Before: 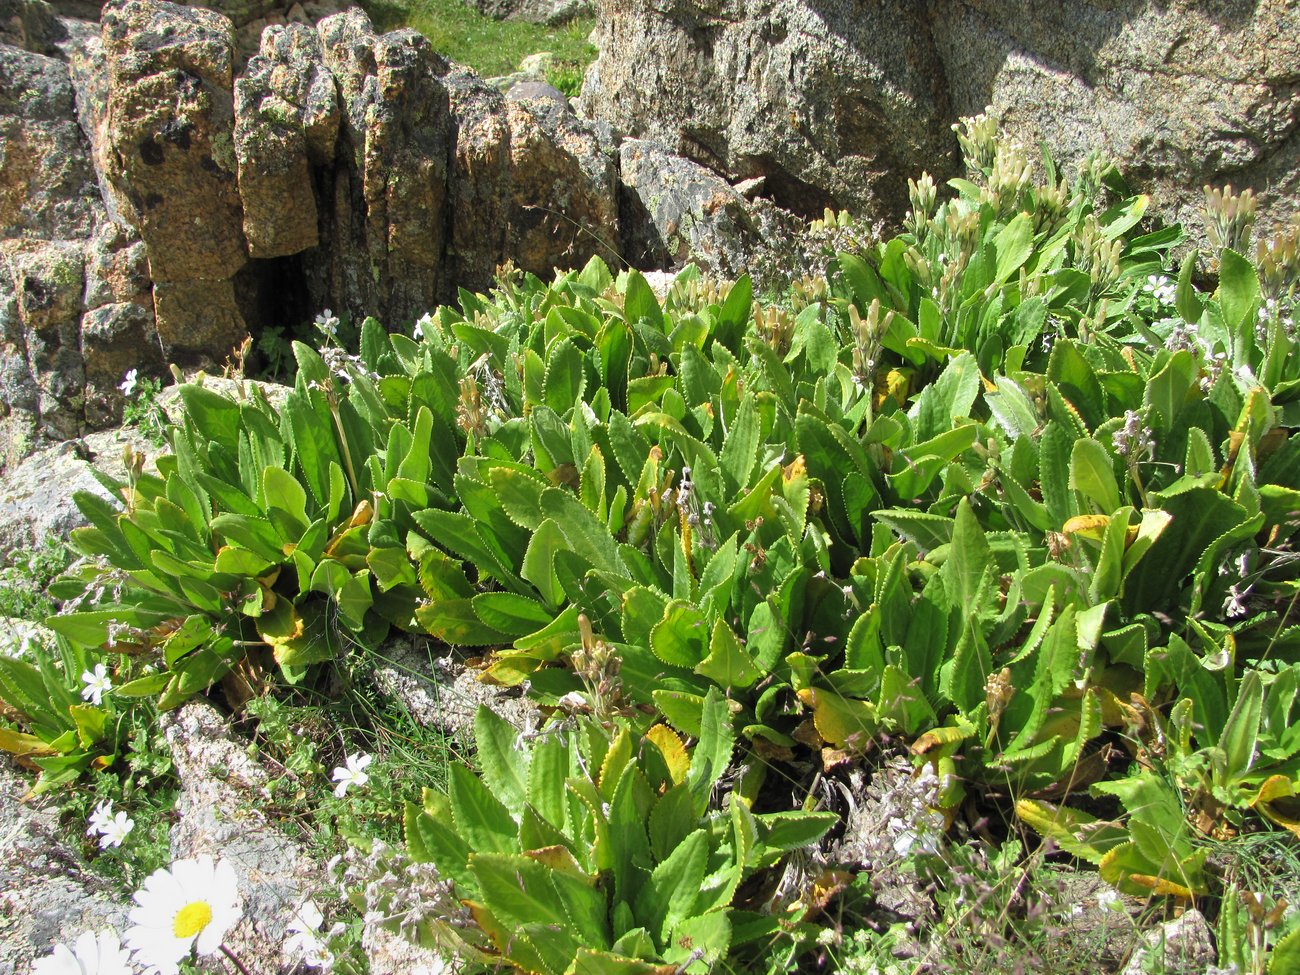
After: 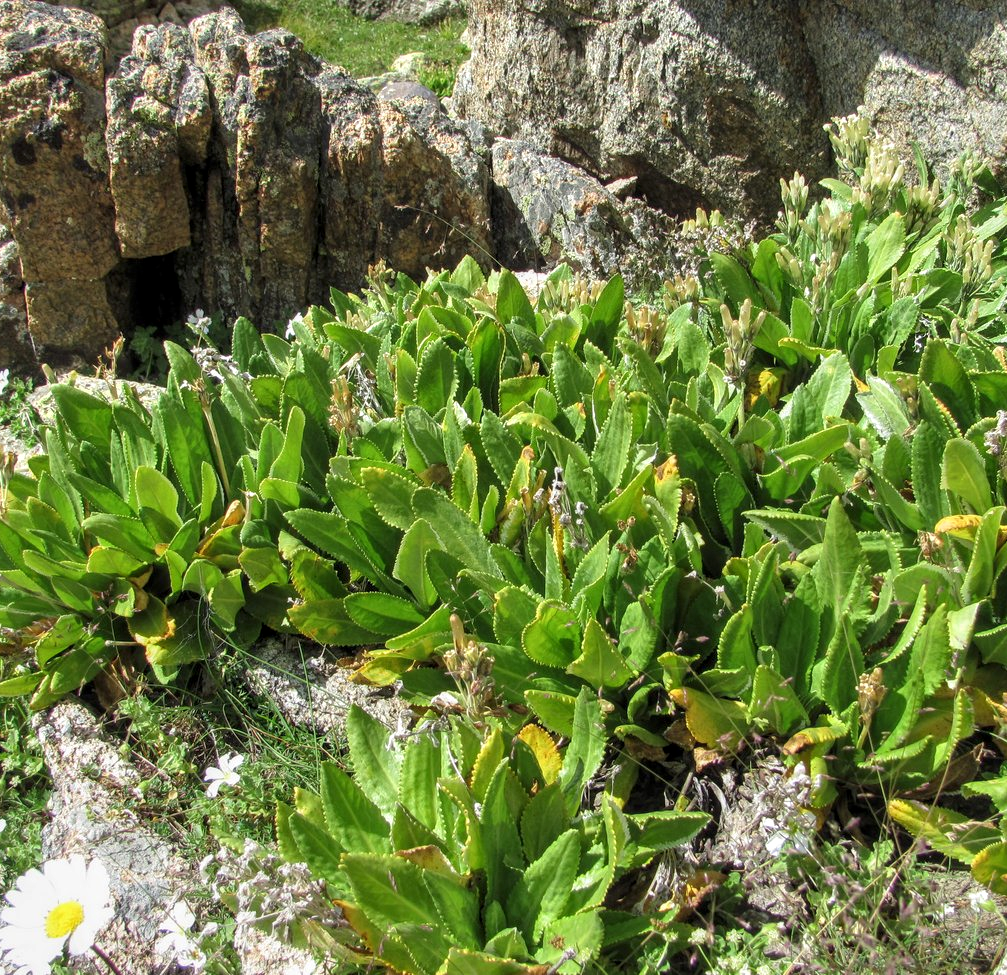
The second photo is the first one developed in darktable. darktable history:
local contrast: on, module defaults
crop: left 9.854%, right 12.684%
